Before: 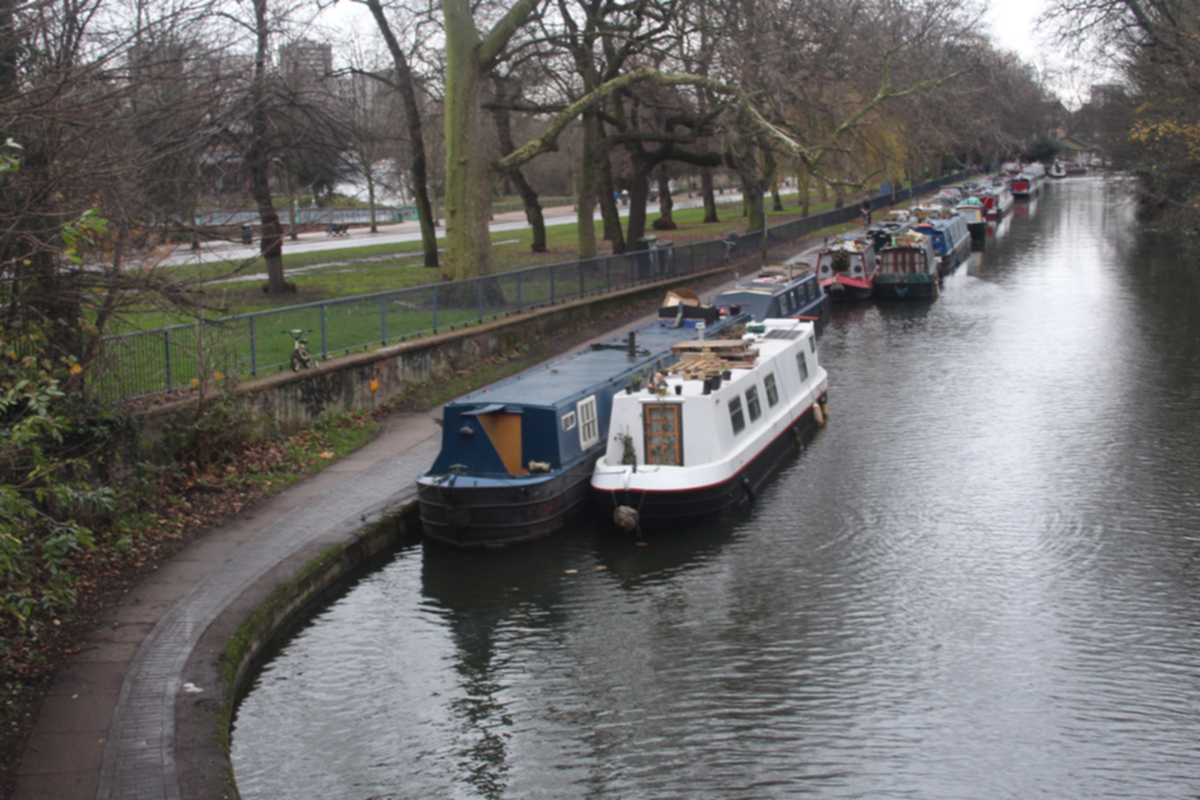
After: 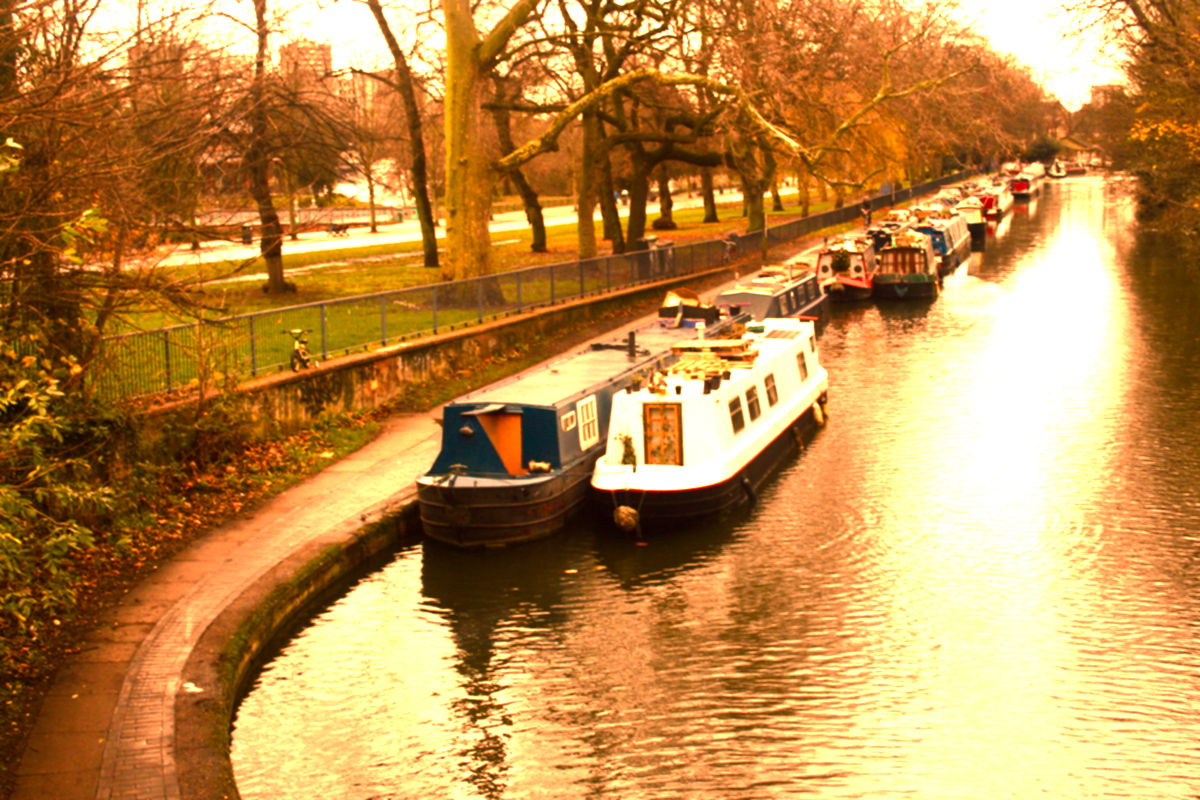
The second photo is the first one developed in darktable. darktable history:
velvia: on, module defaults
color balance: lift [1, 1.001, 0.999, 1.001], gamma [1, 1.004, 1.007, 0.993], gain [1, 0.991, 0.987, 1.013], contrast 7.5%, contrast fulcrum 10%, output saturation 115%
exposure: exposure 0.657 EV, compensate highlight preservation false
white balance: red 1.467, blue 0.684
color balance rgb: shadows lift › chroma 2%, shadows lift › hue 185.64°, power › luminance 1.48%, highlights gain › chroma 3%, highlights gain › hue 54.51°, global offset › luminance -0.4%, perceptual saturation grading › highlights -18.47%, perceptual saturation grading › mid-tones 6.62%, perceptual saturation grading › shadows 28.22%, perceptual brilliance grading › highlights 15.68%, perceptual brilliance grading › shadows -14.29%, global vibrance 25.96%, contrast 6.45%
